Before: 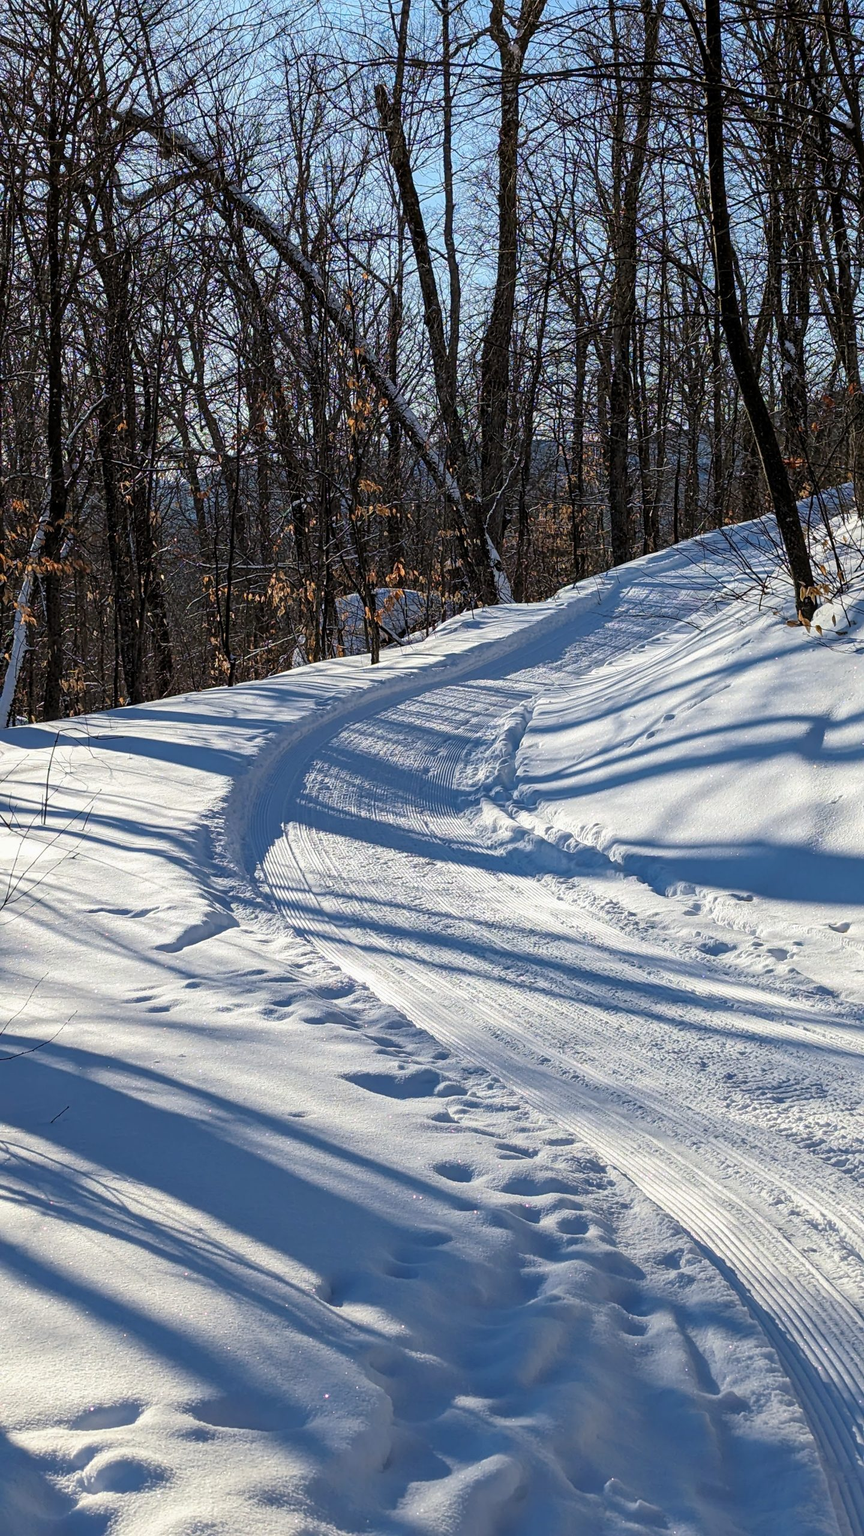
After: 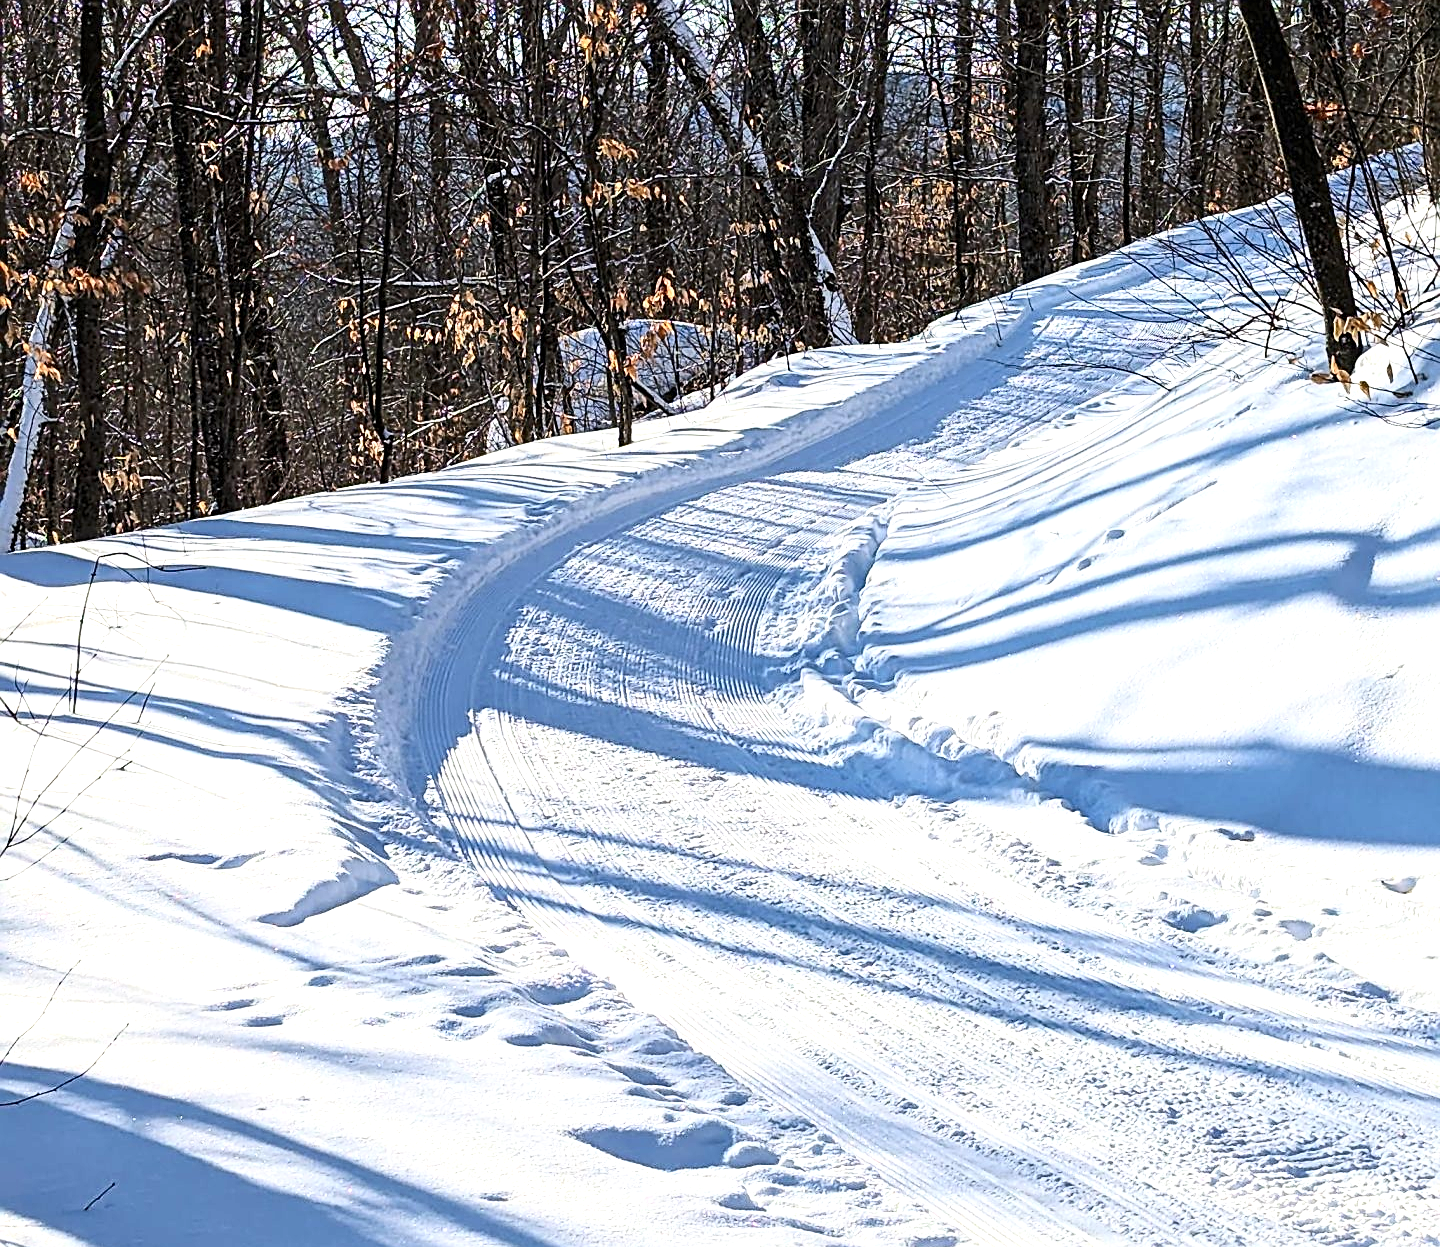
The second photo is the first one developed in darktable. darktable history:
crop and rotate: top 25.857%, bottom 25.395%
exposure: black level correction 0, exposure 0.947 EV, compensate highlight preservation false
base curve: exposure shift 0.01, preserve colors none
contrast brightness saturation: contrast 0.236, brightness 0.09
sharpen: on, module defaults
